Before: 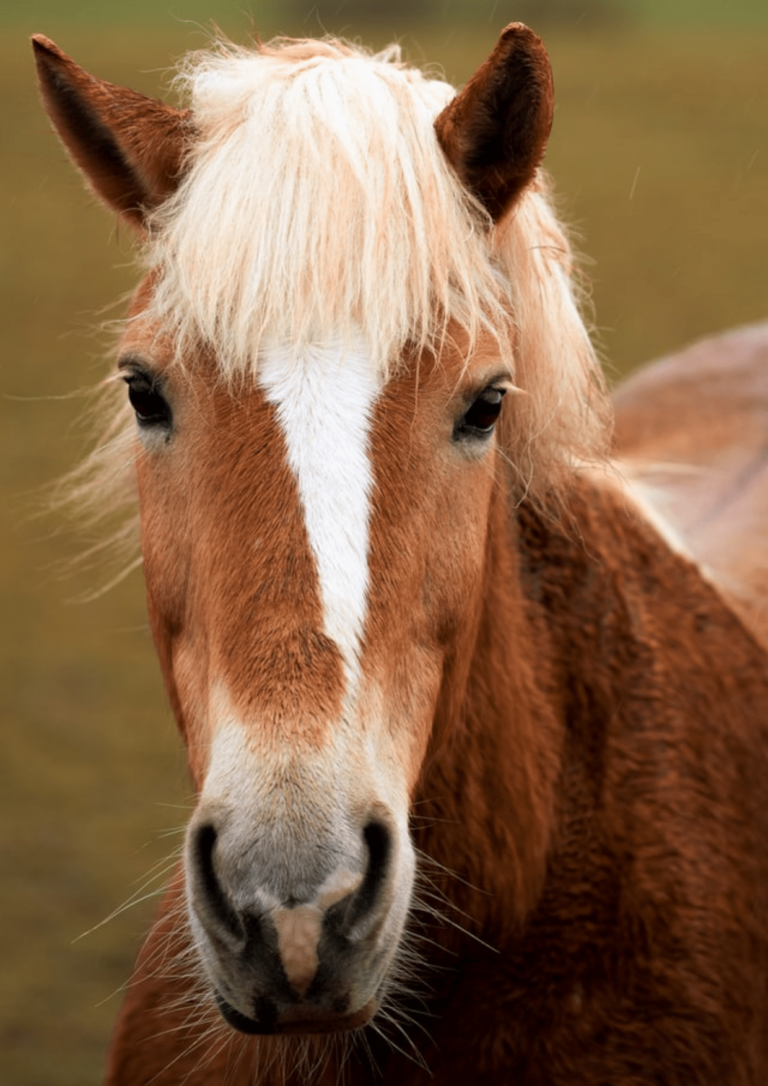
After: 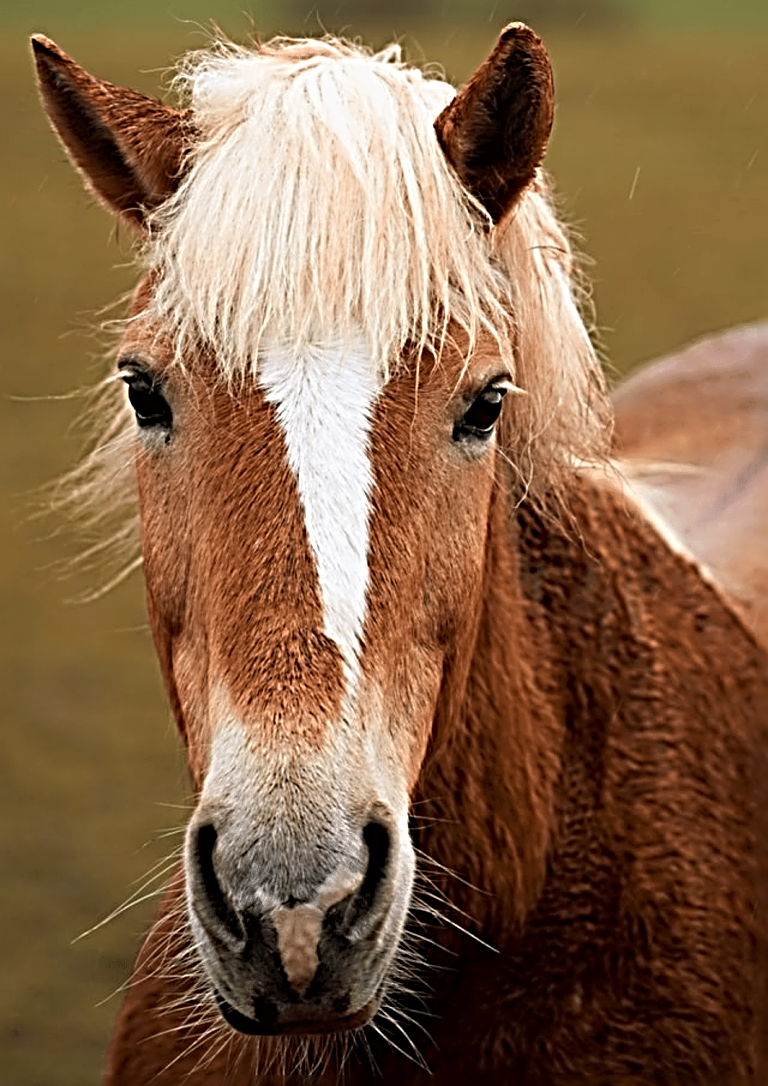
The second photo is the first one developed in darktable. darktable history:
sharpen: radius 4.027, amount 1.984
